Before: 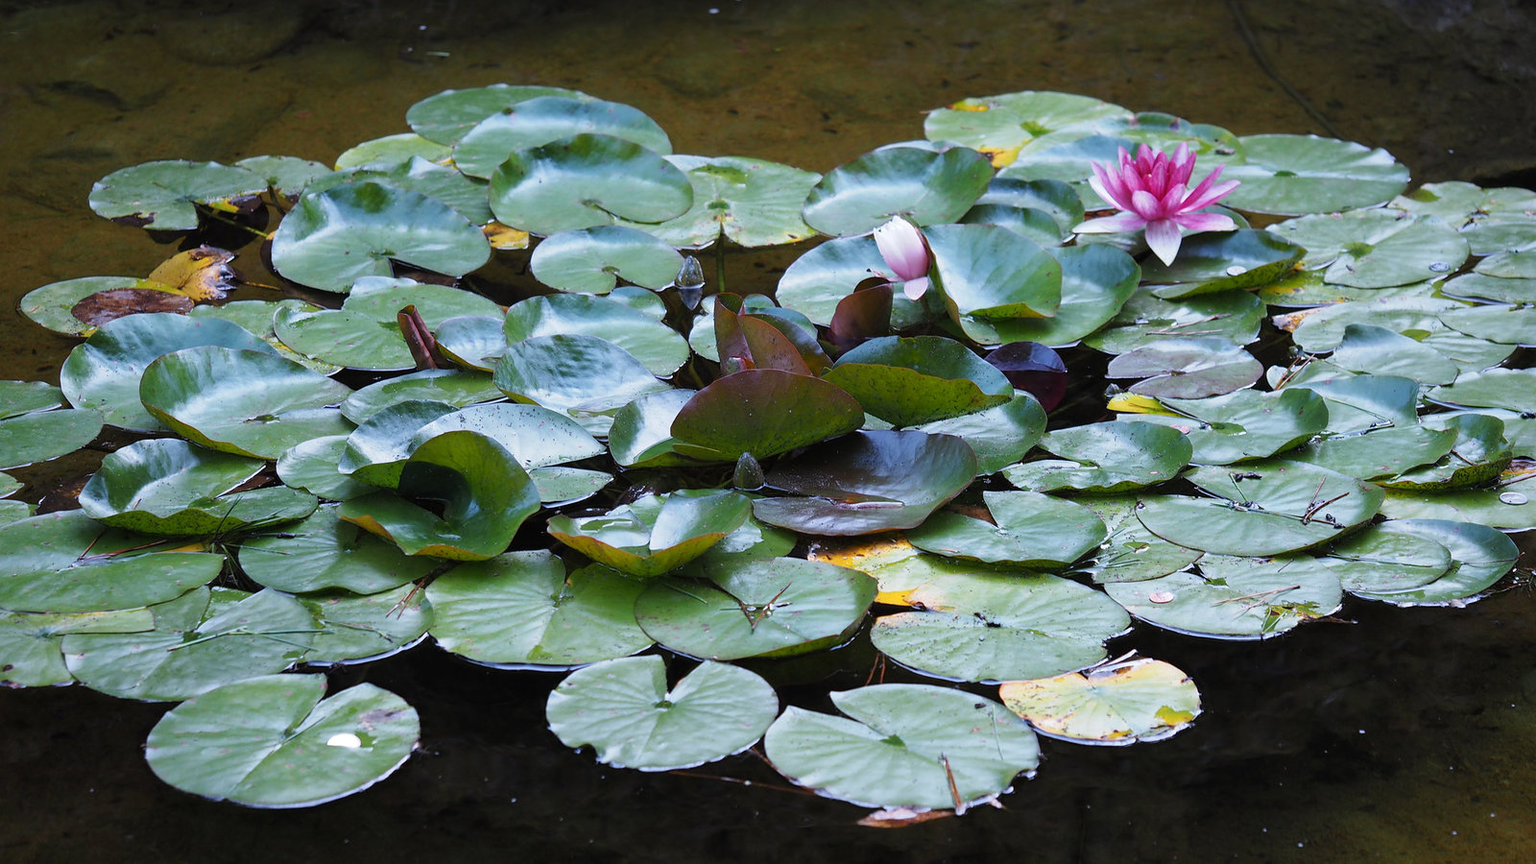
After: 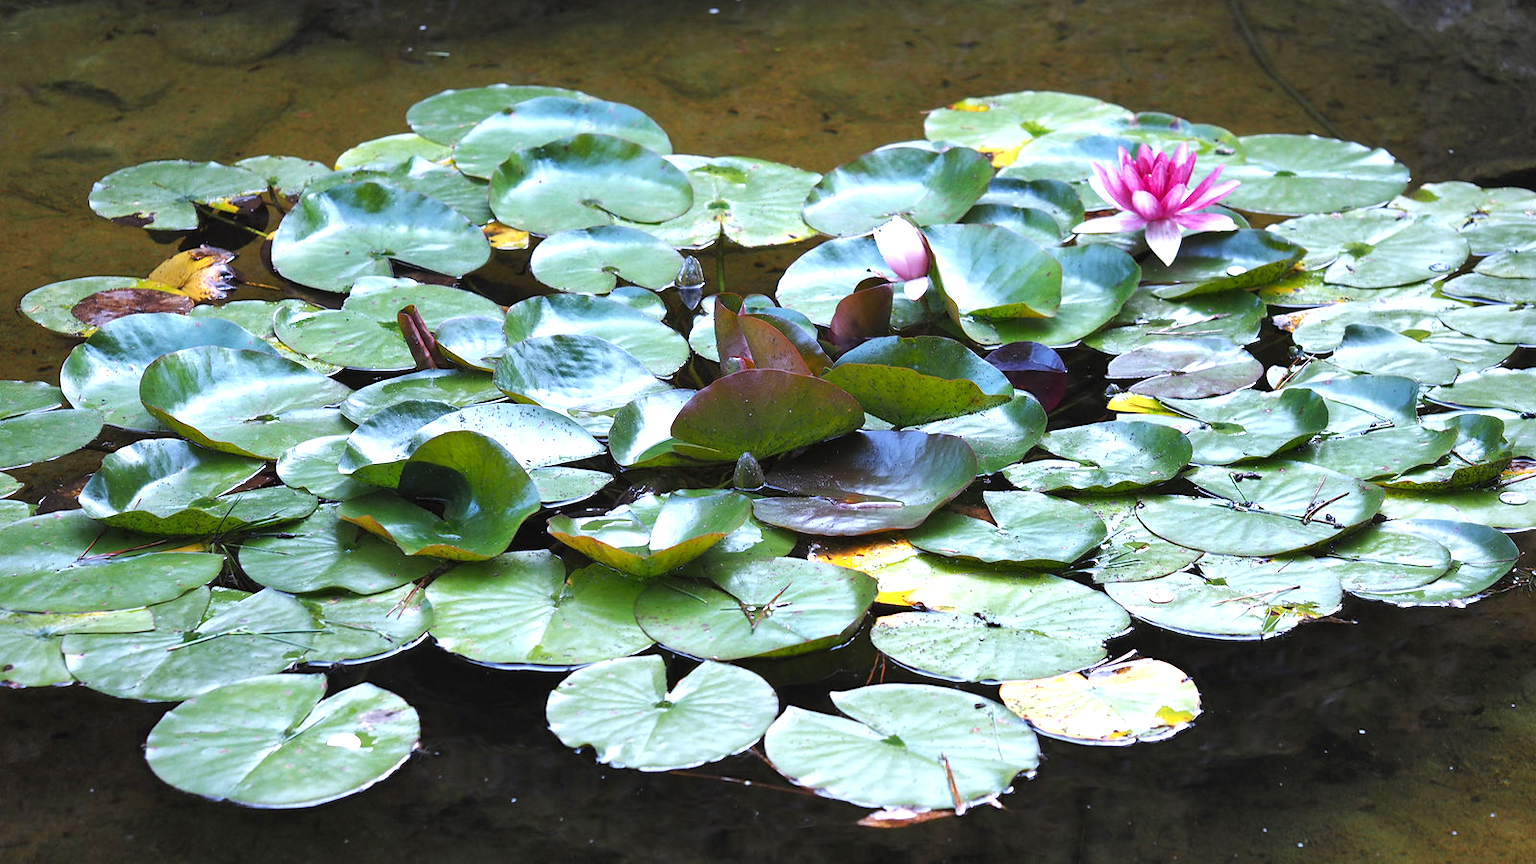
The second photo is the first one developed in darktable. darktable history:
shadows and highlights: shadows 43.81, white point adjustment -1.48, shadows color adjustment 99.16%, highlights color adjustment 0.473%, soften with gaussian
exposure: black level correction -0.001, exposure 0.904 EV, compensate highlight preservation false
